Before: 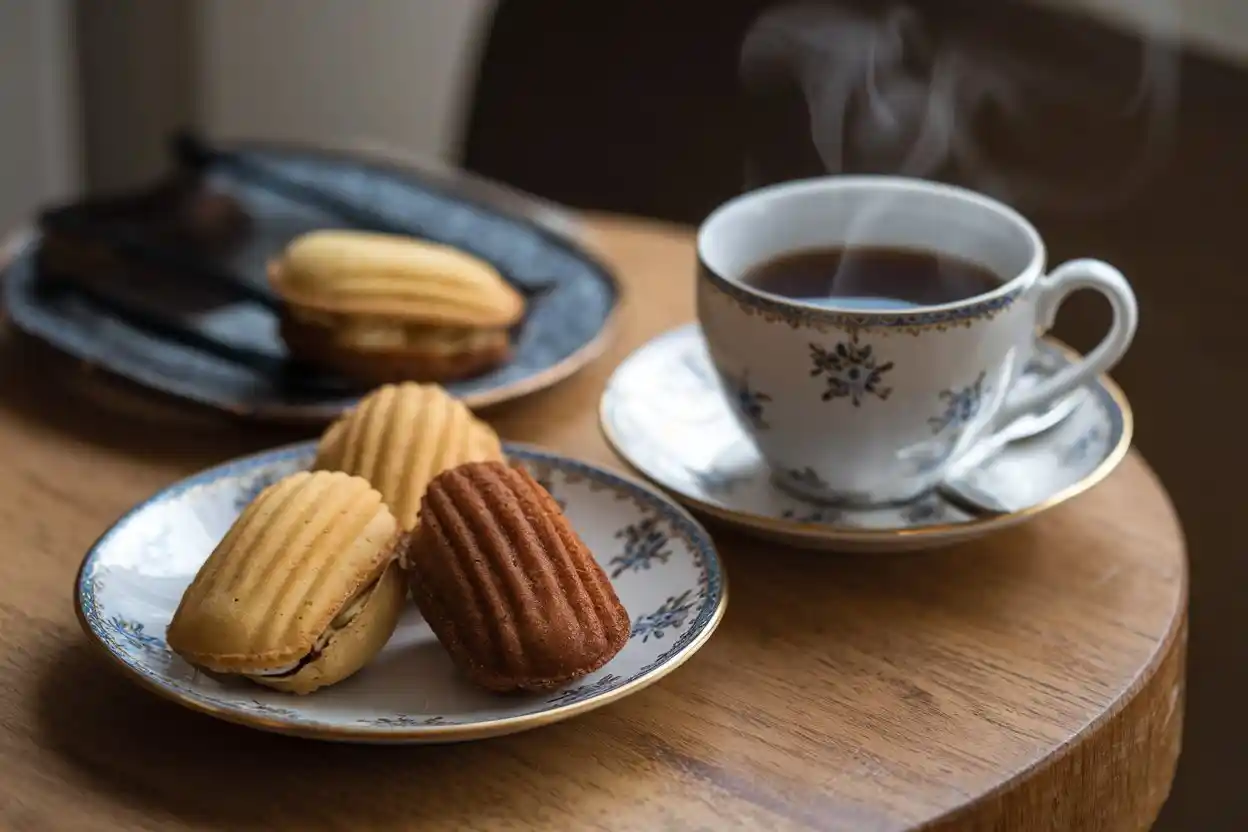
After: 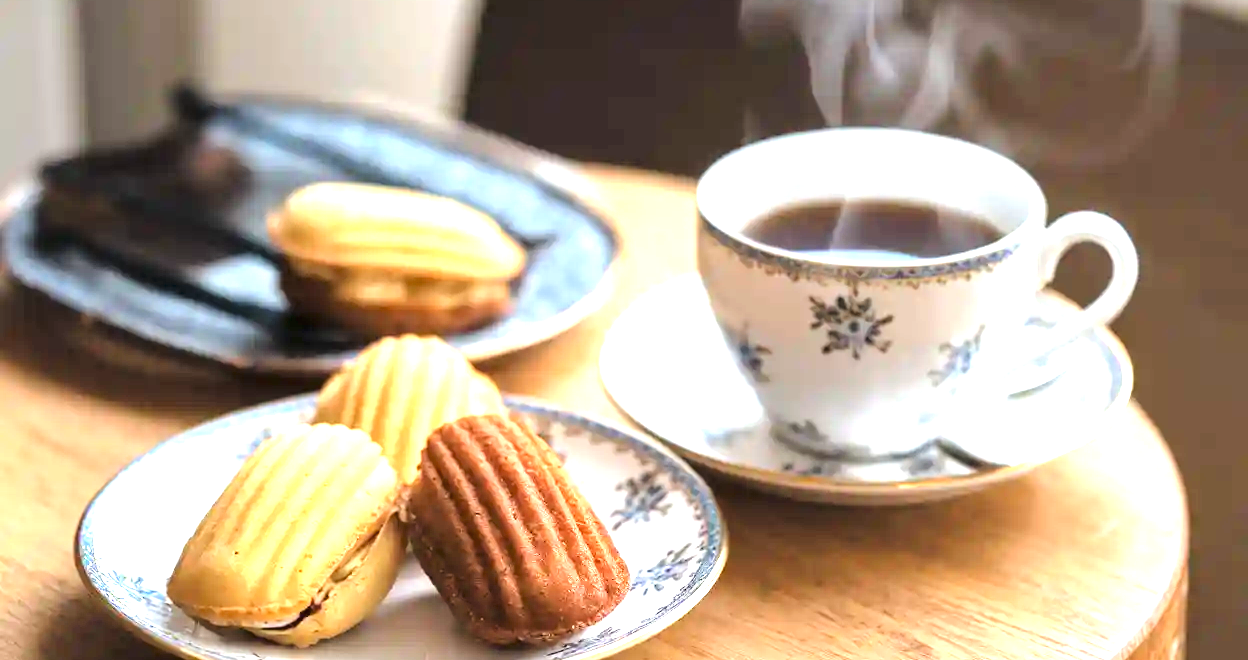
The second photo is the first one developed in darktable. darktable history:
tone curve: curves: ch0 [(0, 0.008) (0.046, 0.032) (0.151, 0.108) (0.367, 0.379) (0.496, 0.526) (0.771, 0.786) (0.857, 0.85) (1, 0.965)]; ch1 [(0, 0) (0.248, 0.252) (0.388, 0.383) (0.482, 0.478) (0.499, 0.499) (0.518, 0.518) (0.544, 0.552) (0.585, 0.617) (0.683, 0.735) (0.823, 0.894) (1, 1)]; ch2 [(0, 0) (0.302, 0.284) (0.427, 0.417) (0.473, 0.47) (0.503, 0.503) (0.523, 0.518) (0.55, 0.563) (0.624, 0.643) (0.753, 0.764) (1, 1)], color space Lab, linked channels, preserve colors none
exposure: black level correction 0, exposure 2.347 EV, compensate exposure bias true, compensate highlight preservation false
crop and rotate: top 5.666%, bottom 14.956%
